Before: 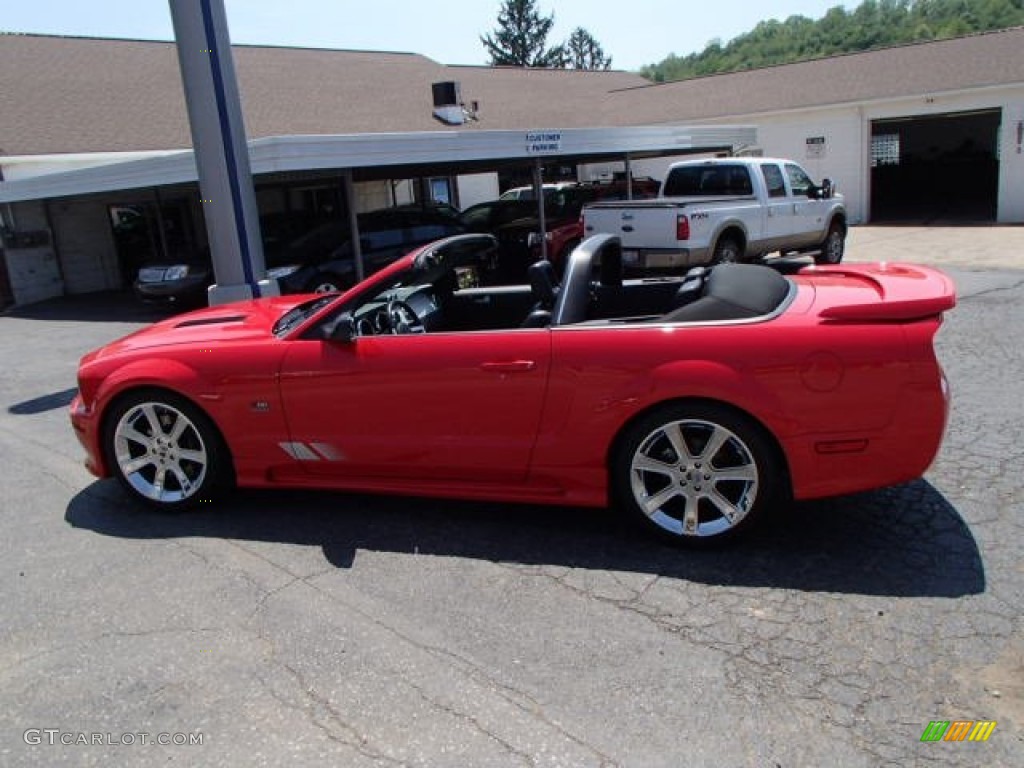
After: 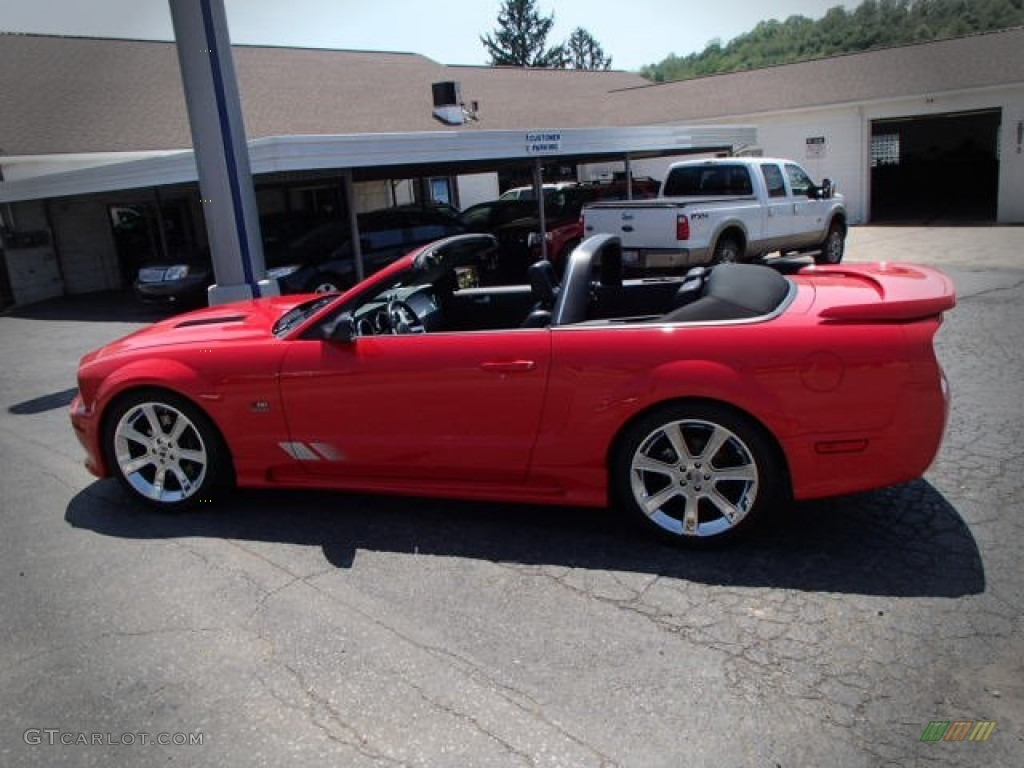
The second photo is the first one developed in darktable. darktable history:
vignetting: fall-off start 76.92%, fall-off radius 28.31%, width/height ratio 0.971
